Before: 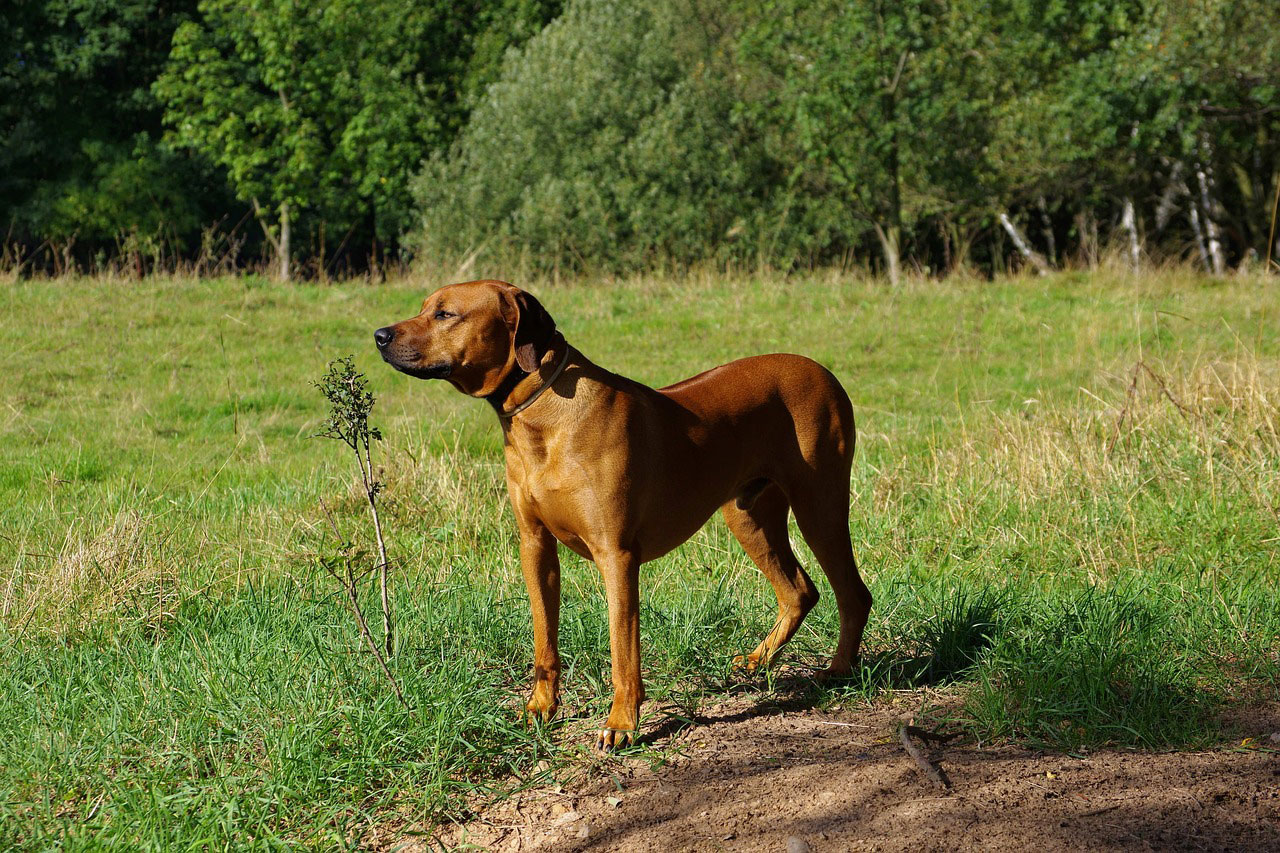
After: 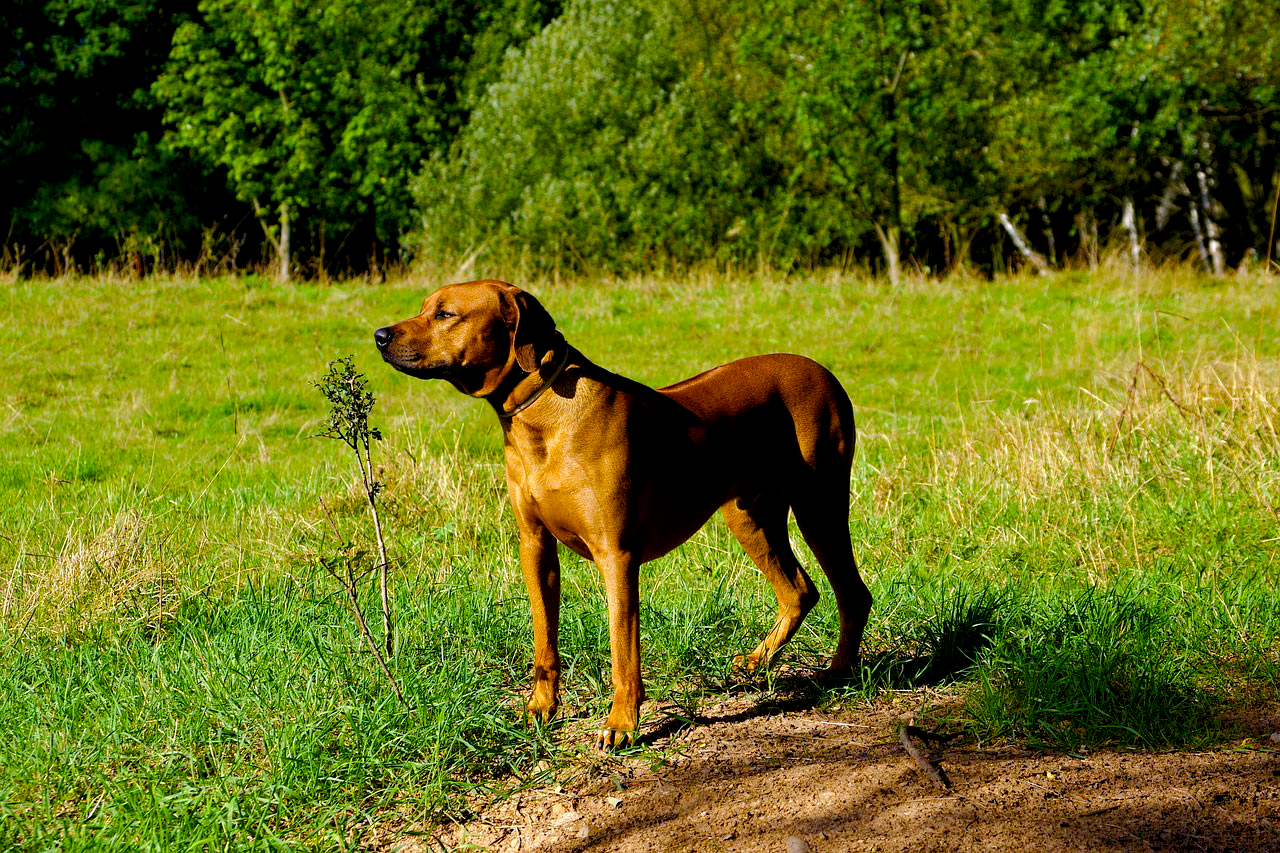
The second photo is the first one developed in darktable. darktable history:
exposure: black level correction 0.01, compensate exposure bias true, compensate highlight preservation false
color balance rgb: linear chroma grading › global chroma 24.536%, perceptual saturation grading › global saturation 20%, perceptual saturation grading › highlights -49.974%, perceptual saturation grading › shadows 24.28%, perceptual brilliance grading › highlights 5.952%, perceptual brilliance grading › mid-tones 17.276%, perceptual brilliance grading › shadows -5.136%, global vibrance 31.449%
